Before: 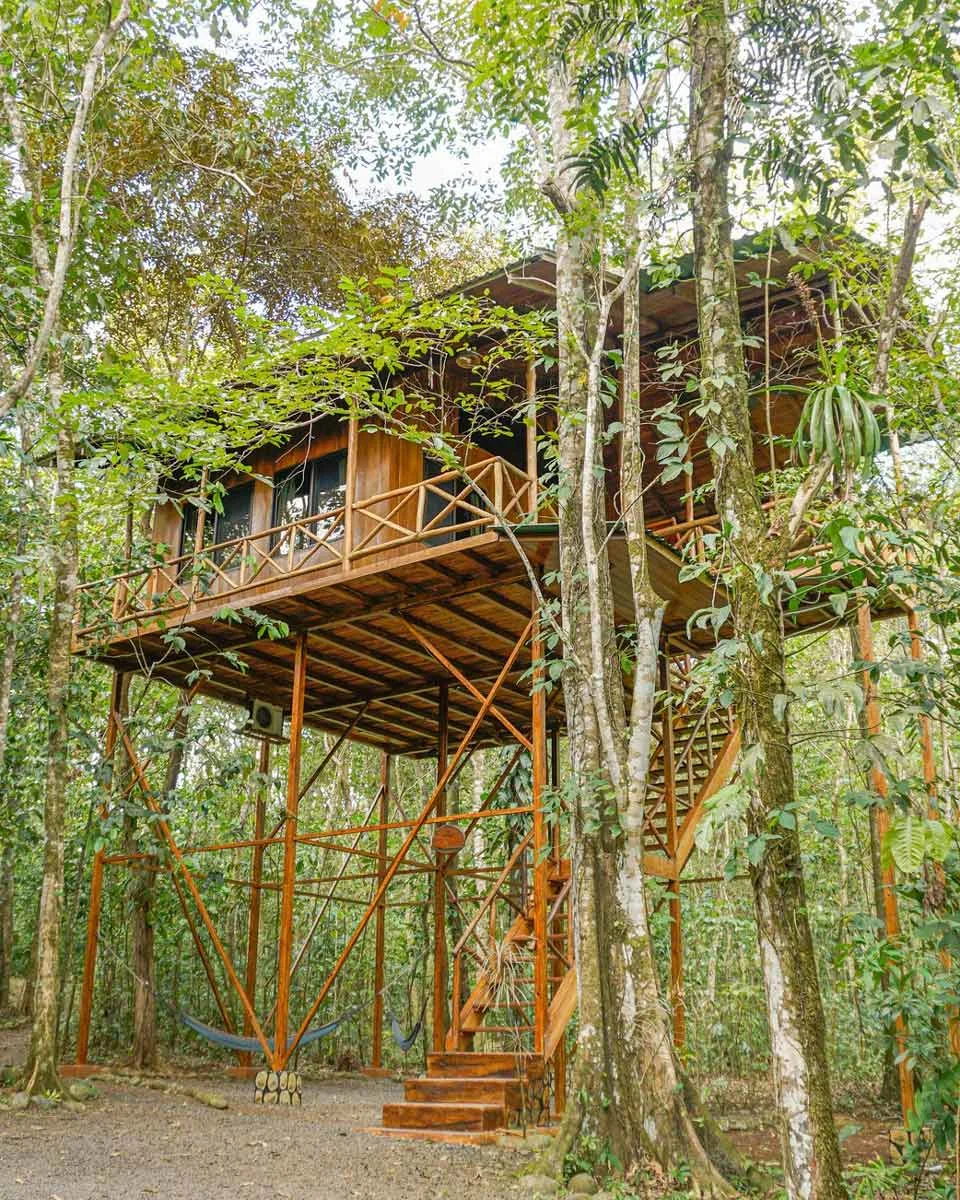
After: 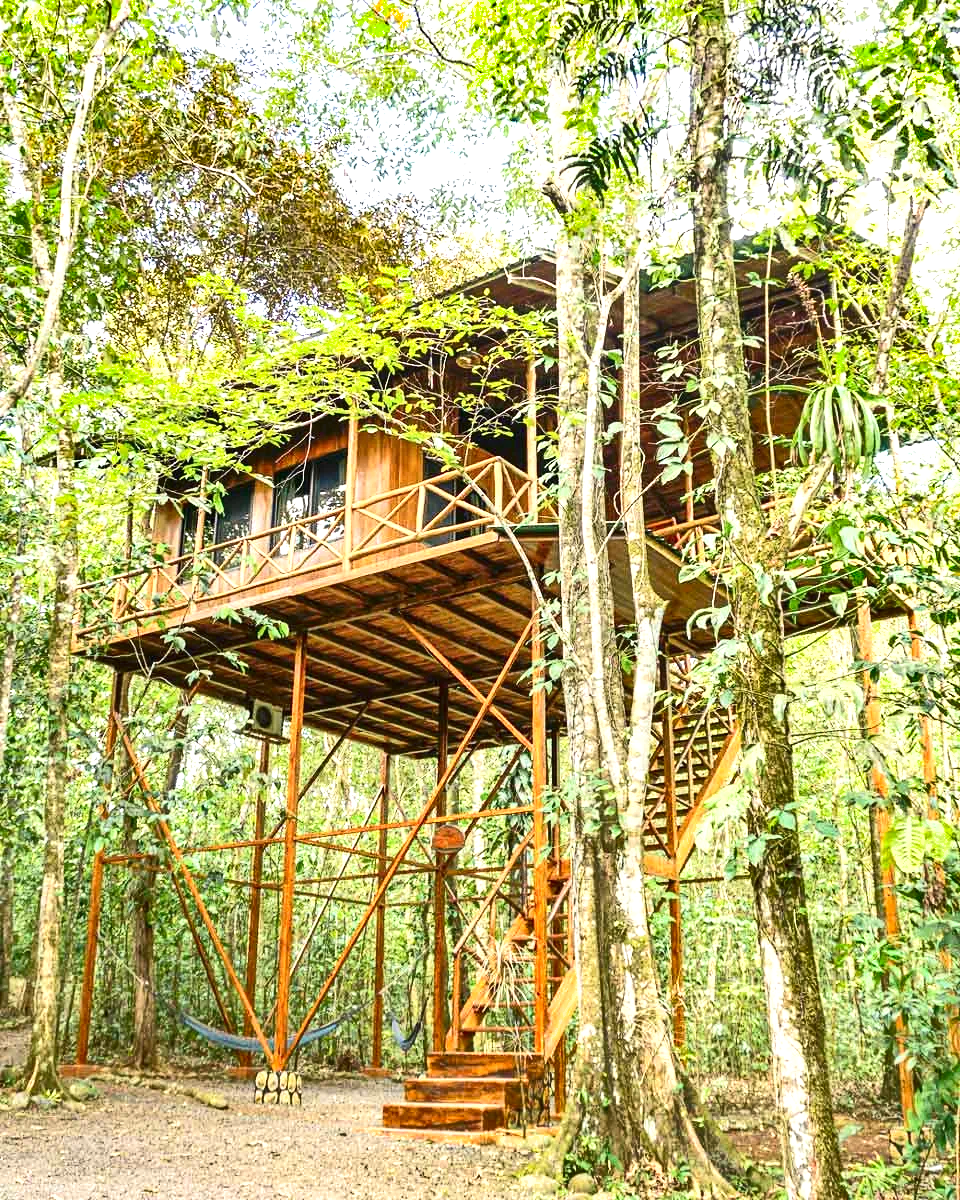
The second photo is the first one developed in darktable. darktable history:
contrast brightness saturation: contrast 0.221
exposure: exposure 1.064 EV, compensate highlight preservation false
shadows and highlights: low approximation 0.01, soften with gaussian
